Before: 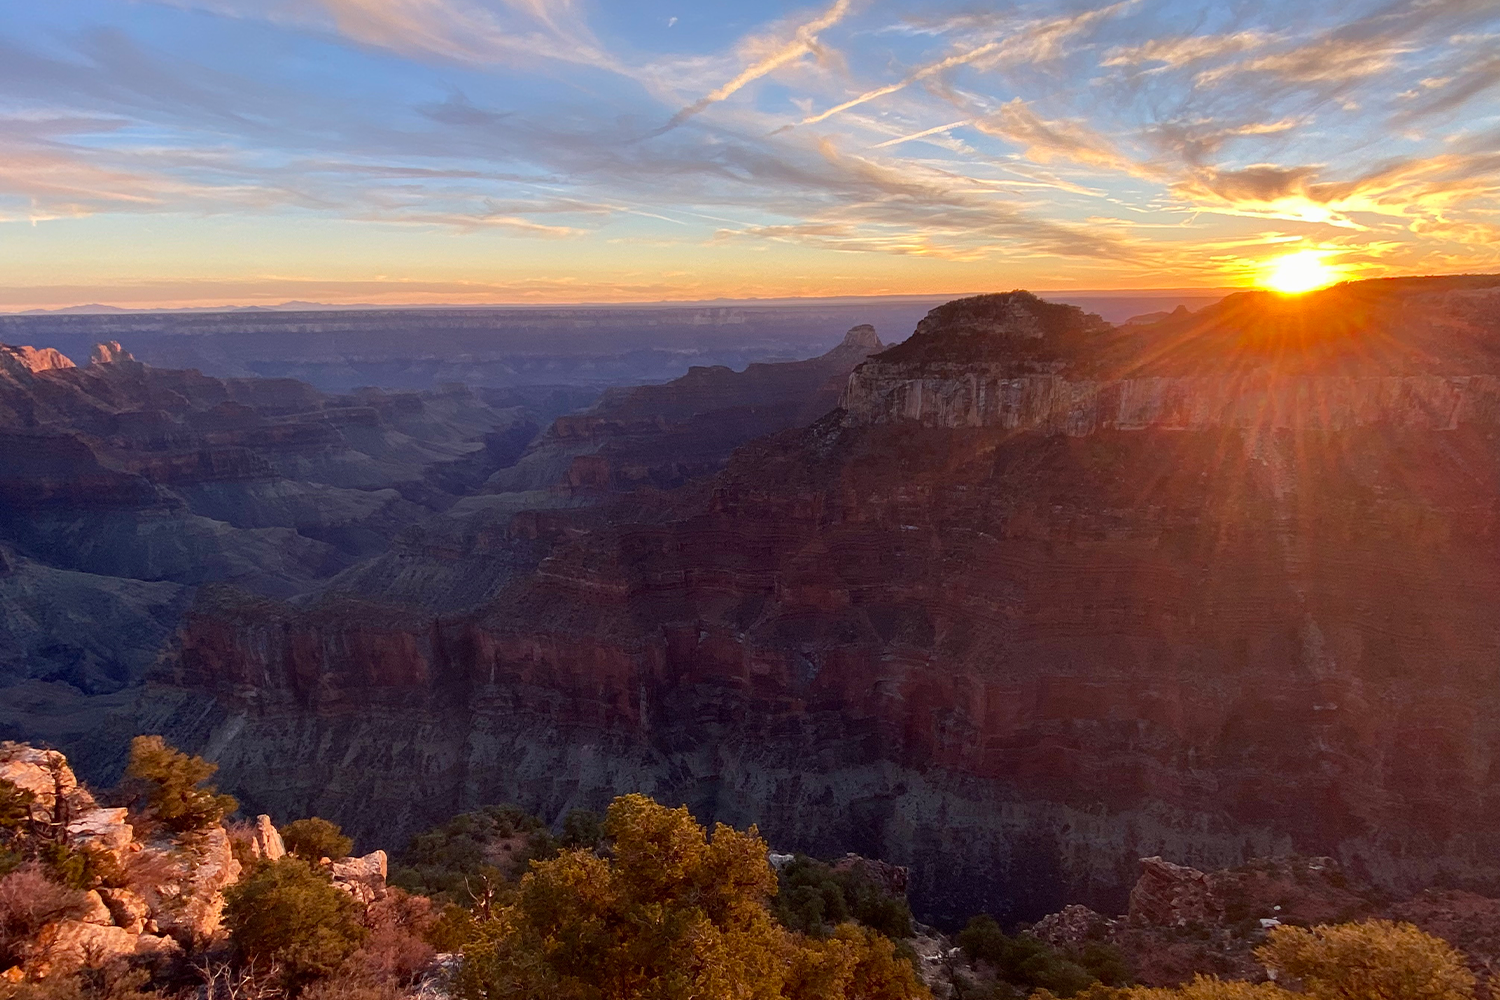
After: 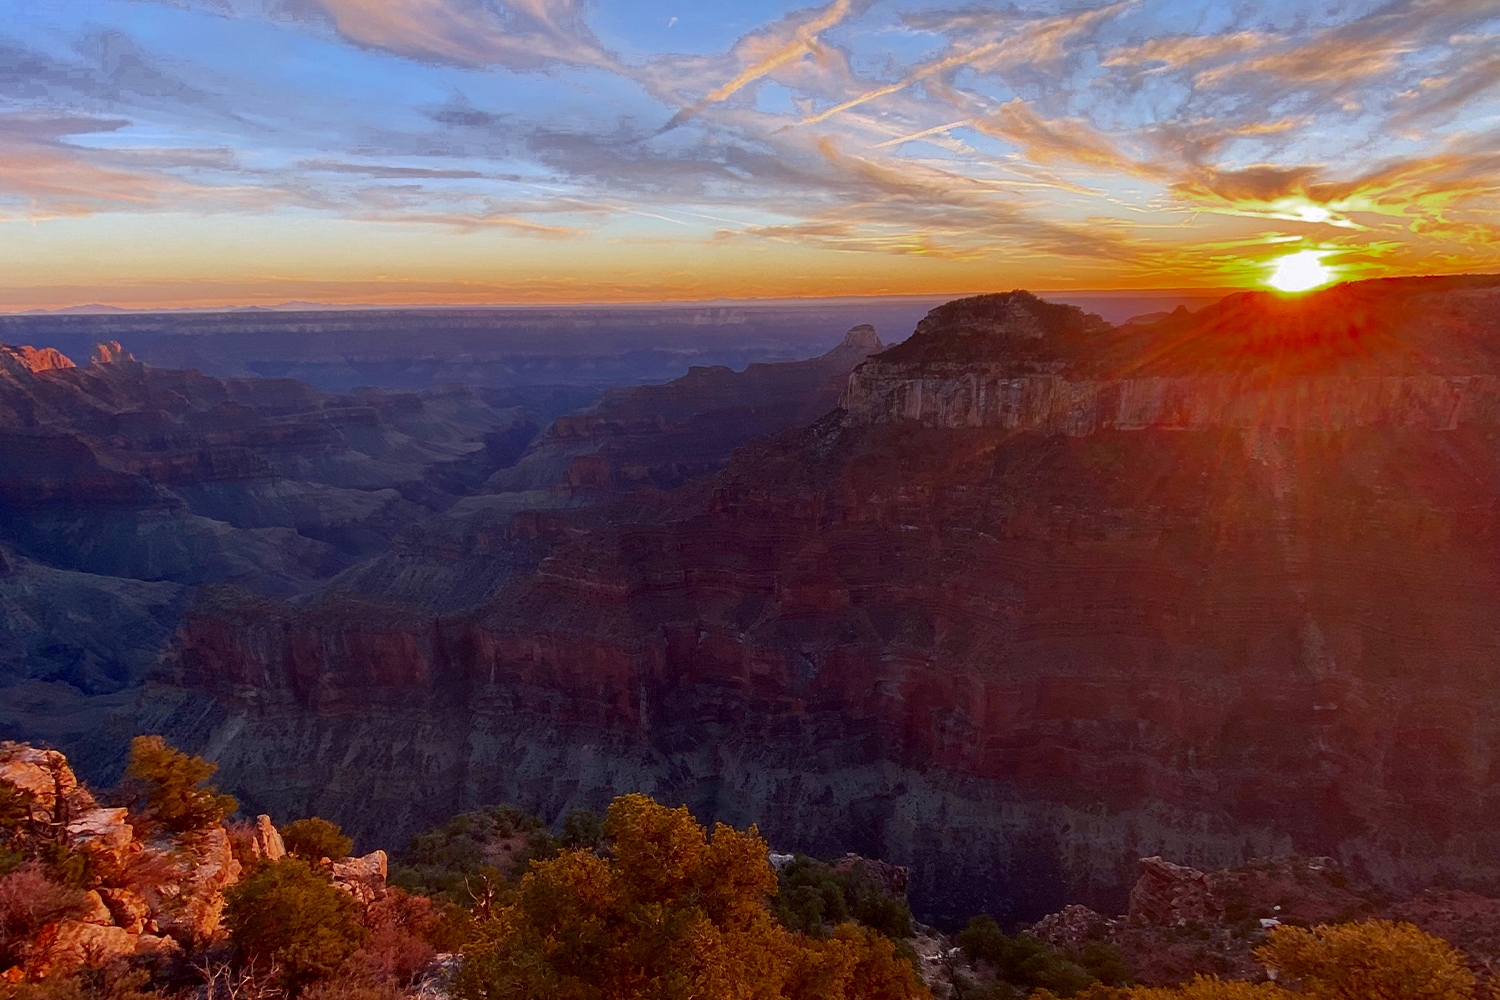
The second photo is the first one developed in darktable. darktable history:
color zones: curves: ch0 [(0.27, 0.396) (0.563, 0.504) (0.75, 0.5) (0.787, 0.307)]
contrast brightness saturation: contrast 0.04, saturation 0.16
white balance: red 1.004, blue 1.024
